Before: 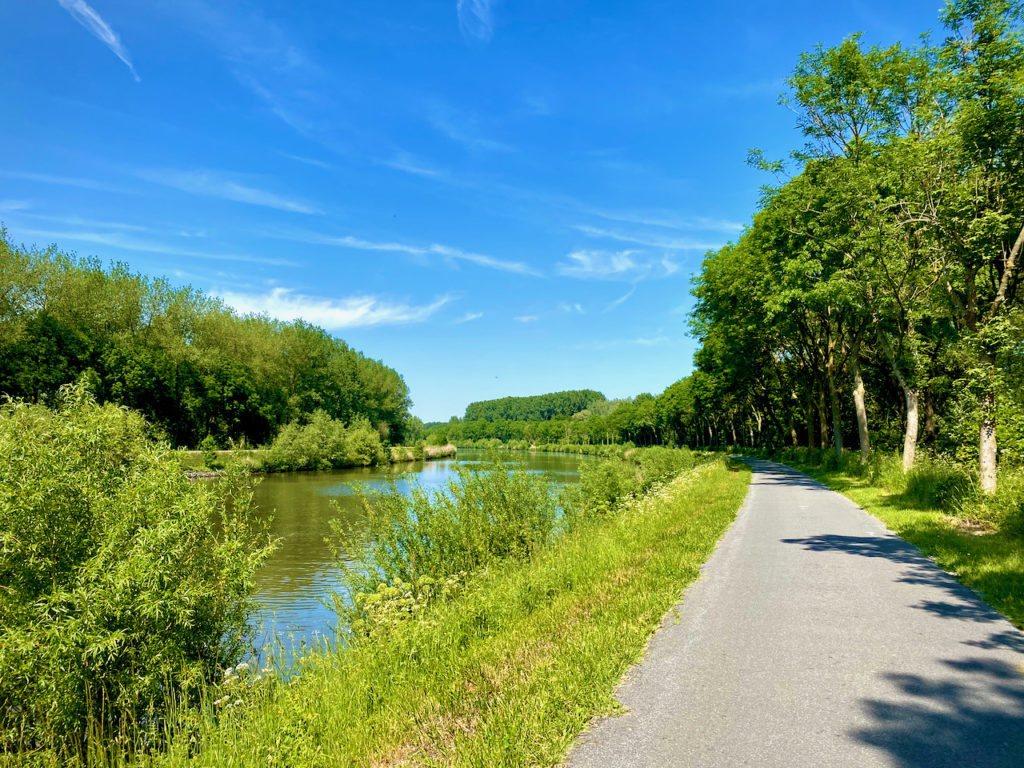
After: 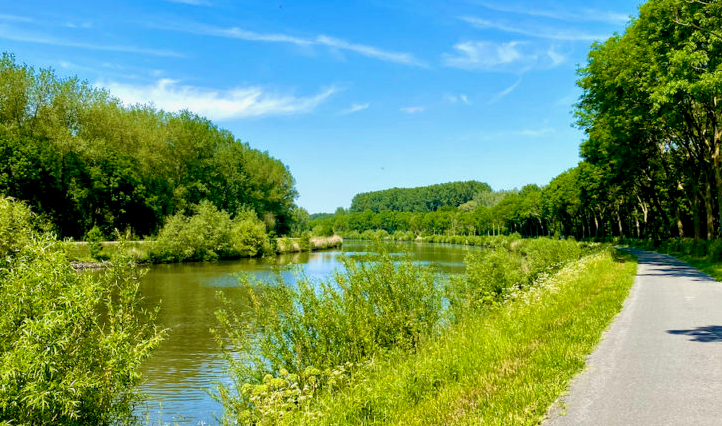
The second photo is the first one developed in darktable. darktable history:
crop: left 11.172%, top 27.324%, right 18.3%, bottom 17.19%
